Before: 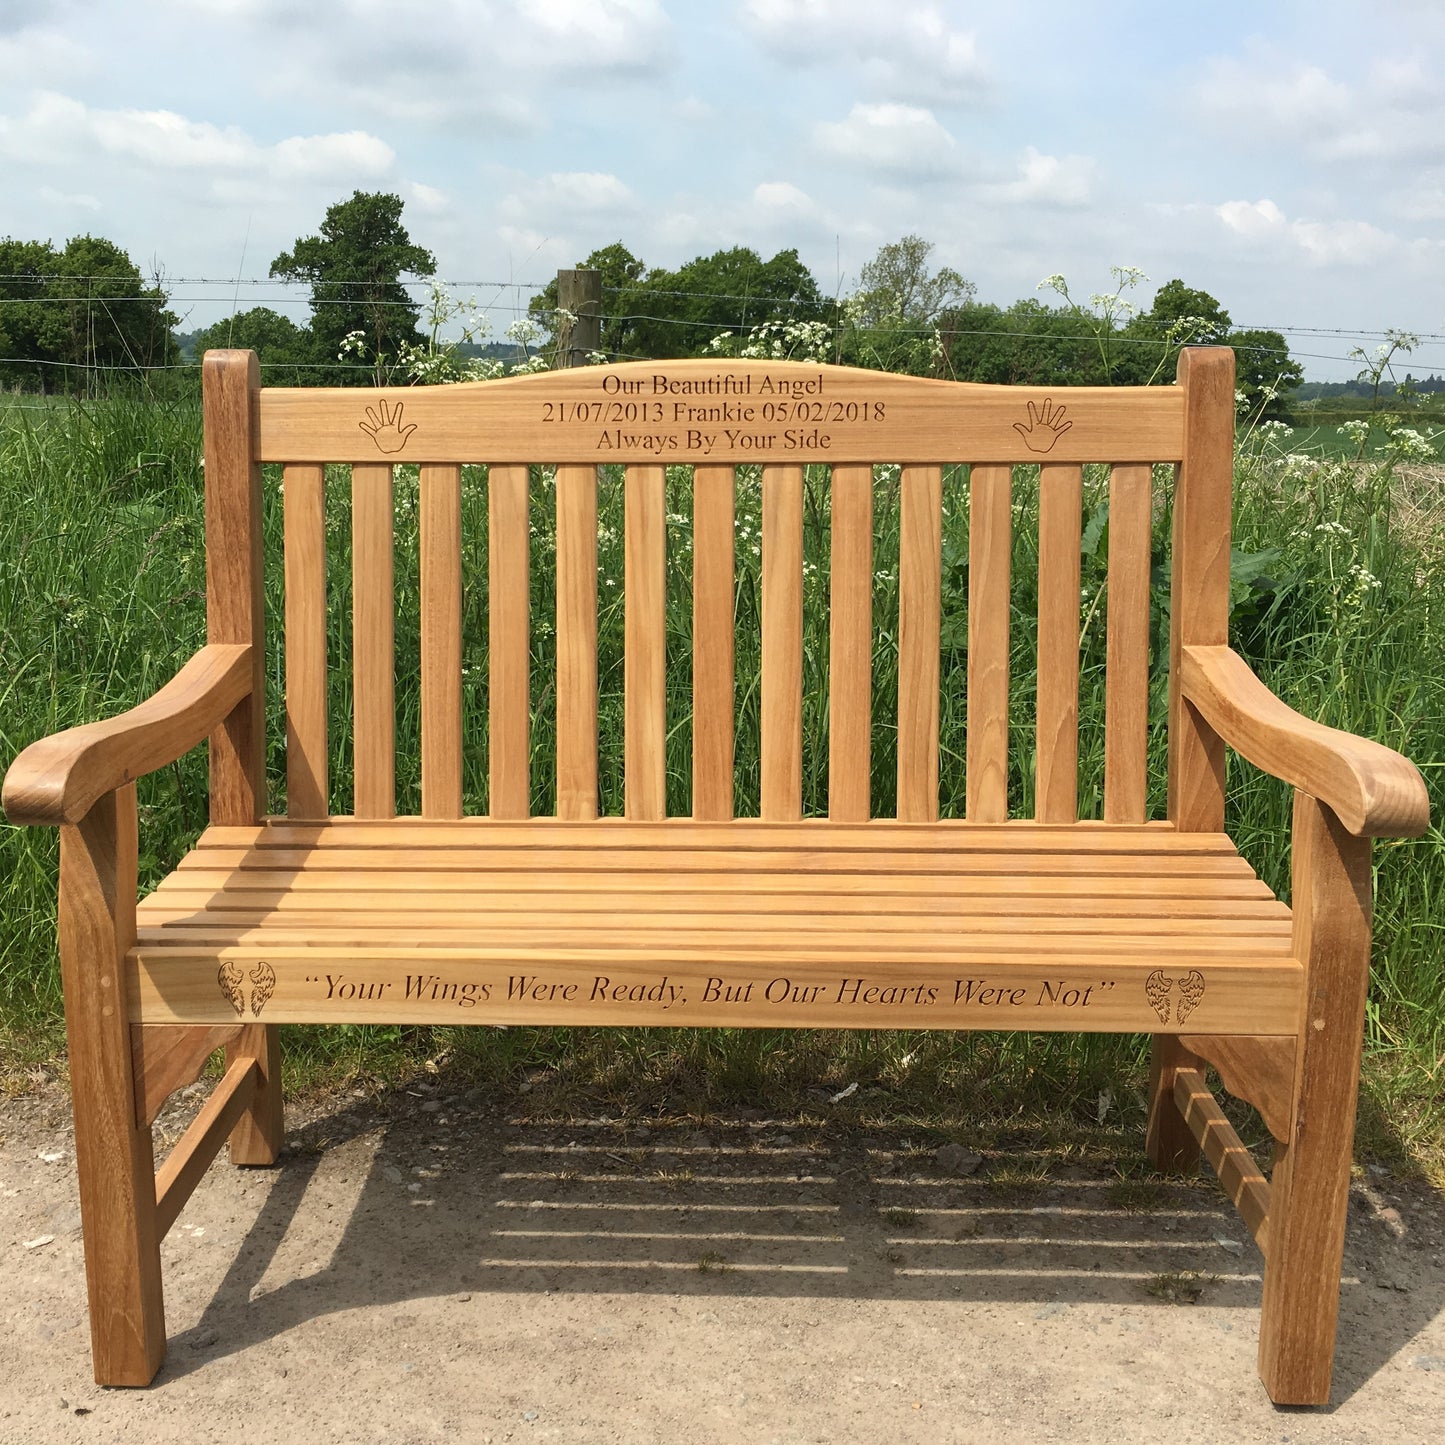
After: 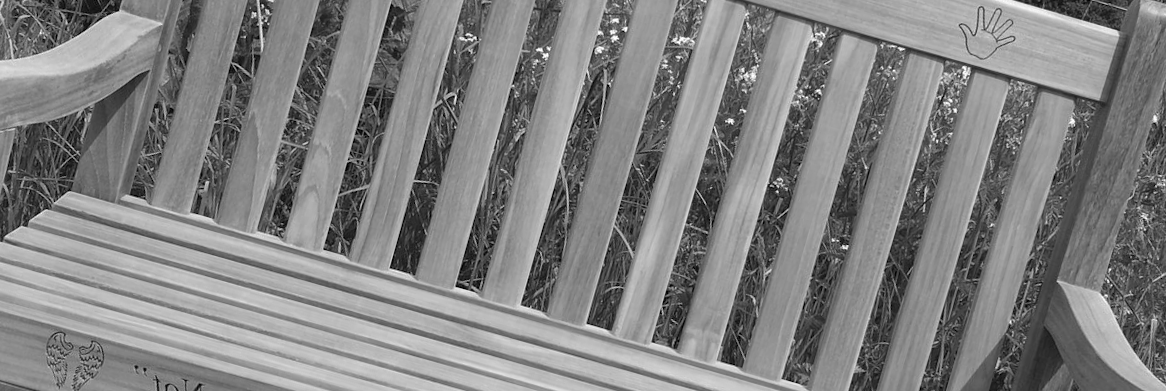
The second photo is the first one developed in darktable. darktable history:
crop and rotate: angle 16.12°, top 30.835%, bottom 35.653%
color zones: curves: ch0 [(0.002, 0.593) (0.143, 0.417) (0.285, 0.541) (0.455, 0.289) (0.608, 0.327) (0.727, 0.283) (0.869, 0.571) (1, 0.603)]; ch1 [(0, 0) (0.143, 0) (0.286, 0) (0.429, 0) (0.571, 0) (0.714, 0) (0.857, 0)]
